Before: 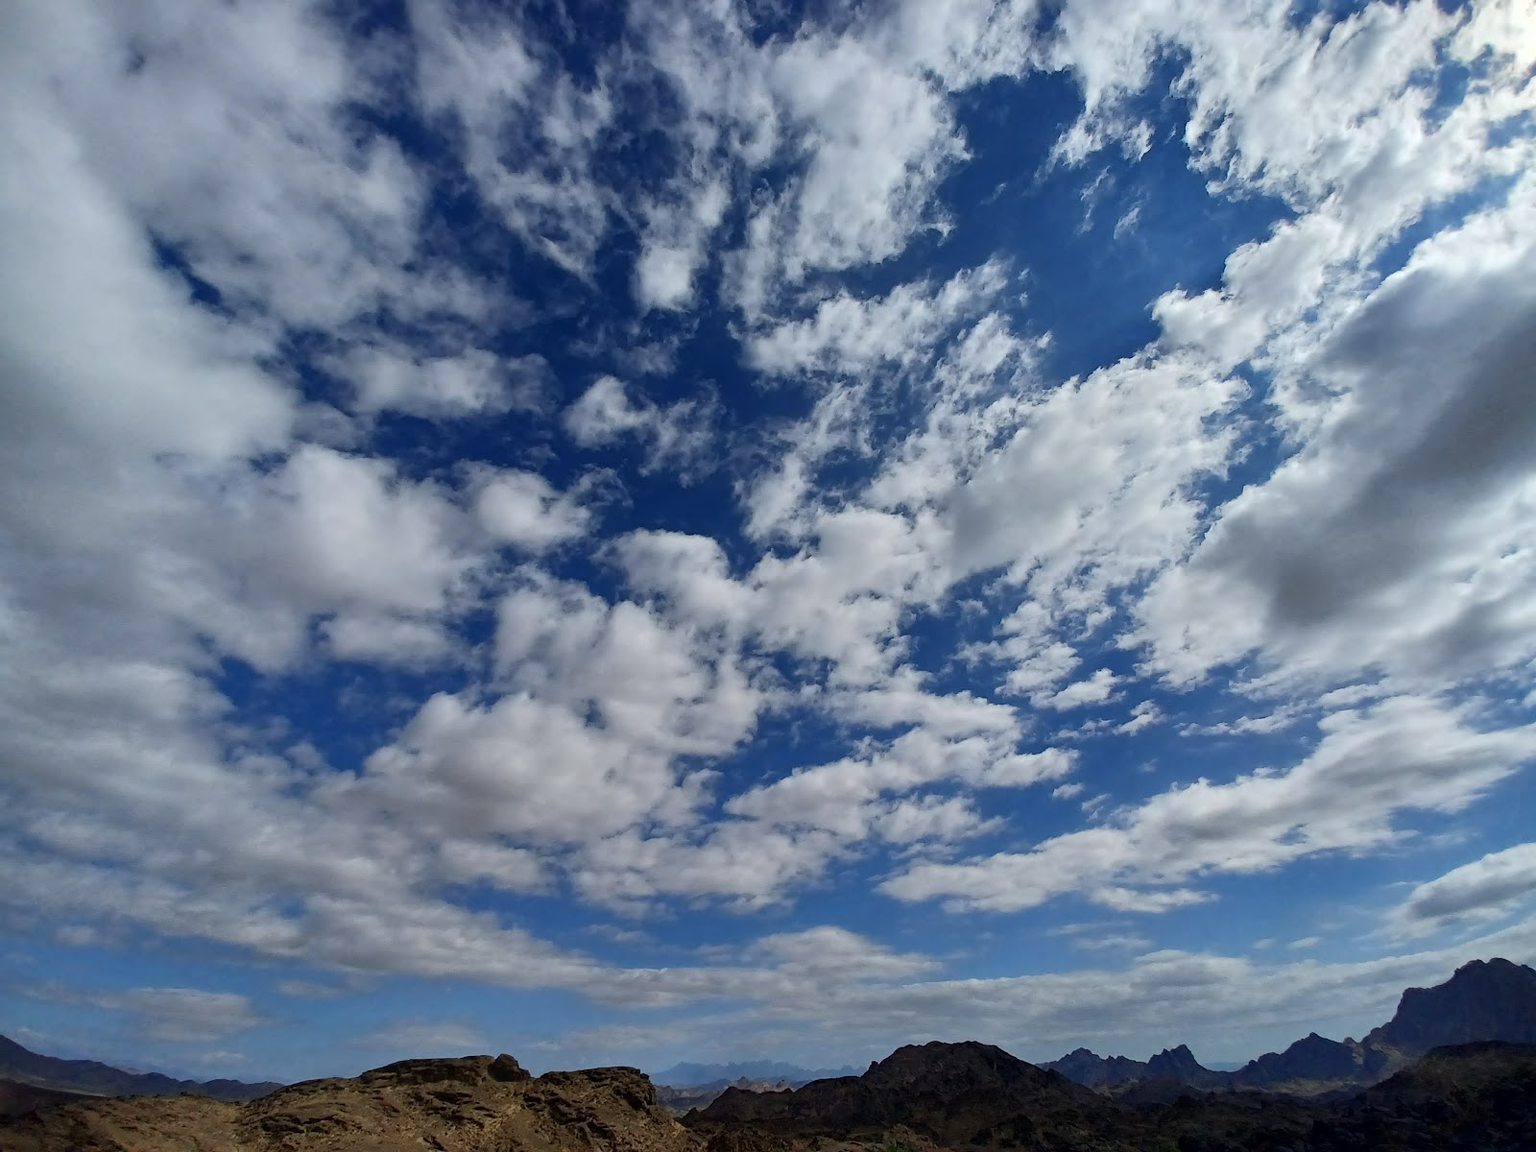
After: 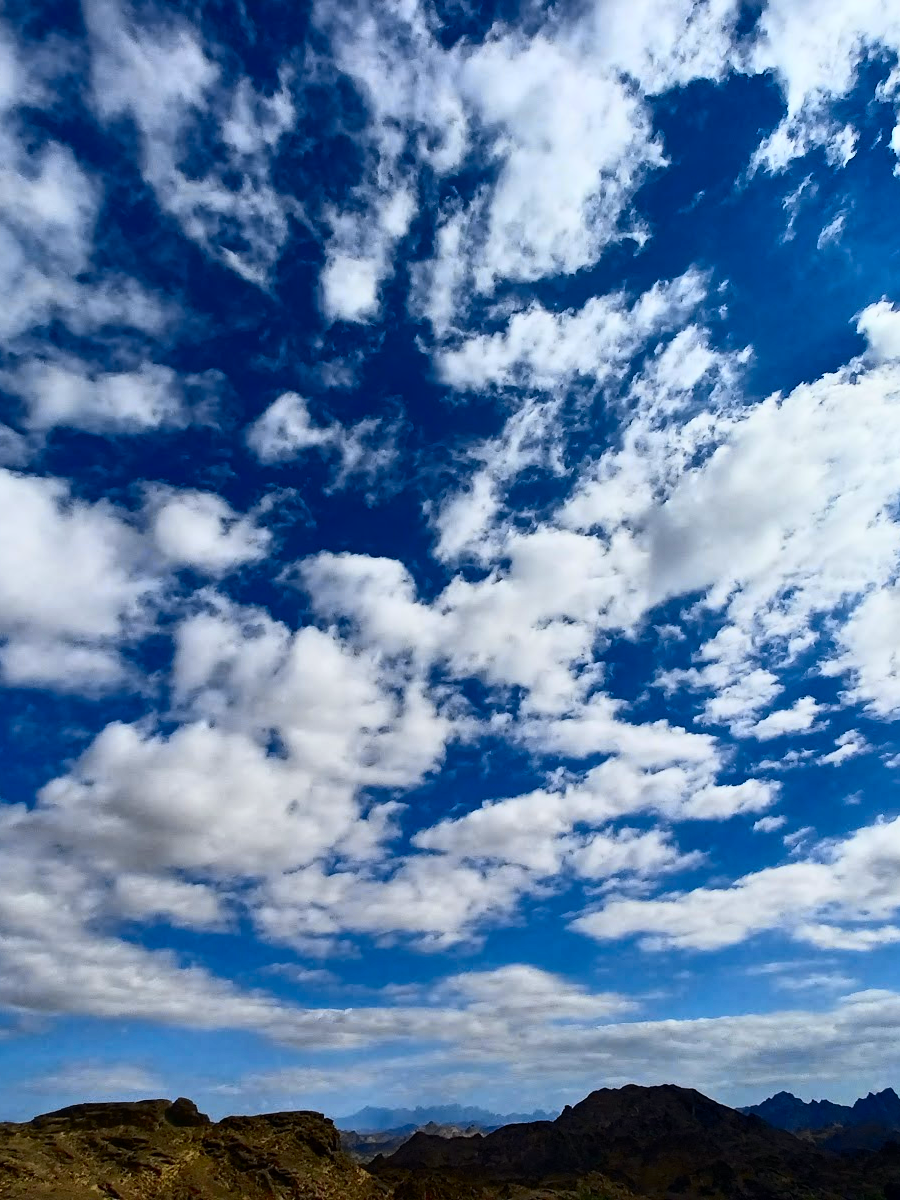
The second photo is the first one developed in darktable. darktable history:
crop: left 21.496%, right 22.254%
color balance: on, module defaults
tone curve: curves: ch0 [(0, 0) (0.187, 0.12) (0.384, 0.363) (0.577, 0.681) (0.735, 0.881) (0.864, 0.959) (1, 0.987)]; ch1 [(0, 0) (0.402, 0.36) (0.476, 0.466) (0.501, 0.501) (0.518, 0.514) (0.564, 0.614) (0.614, 0.664) (0.741, 0.829) (1, 1)]; ch2 [(0, 0) (0.429, 0.387) (0.483, 0.481) (0.503, 0.501) (0.522, 0.531) (0.564, 0.605) (0.615, 0.697) (0.702, 0.774) (1, 0.895)], color space Lab, independent channels
